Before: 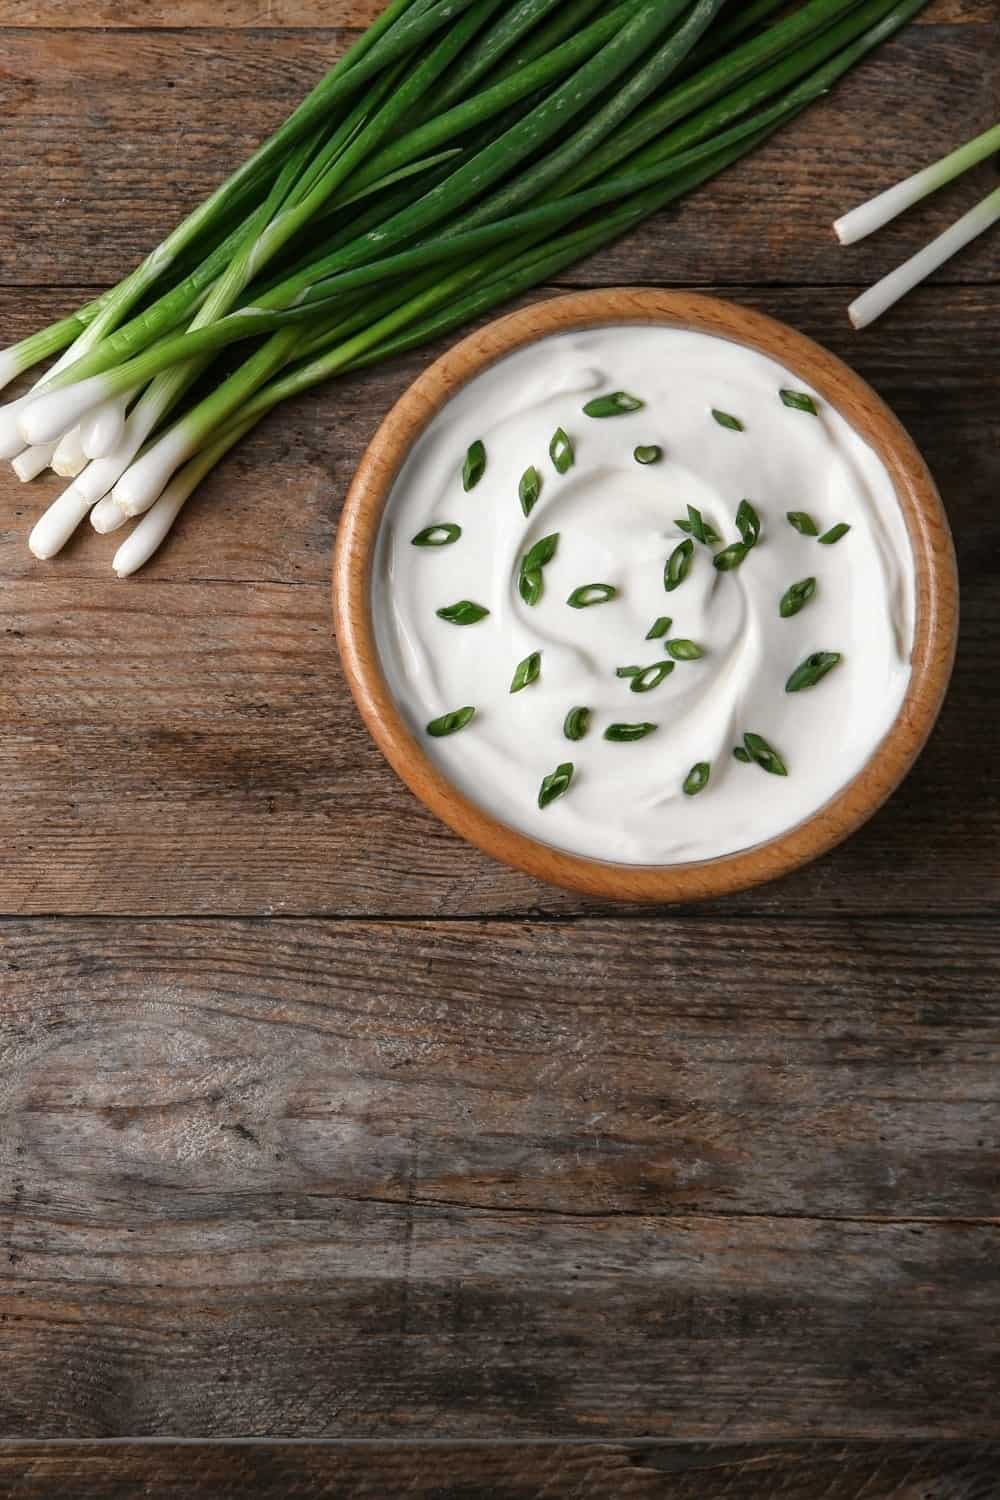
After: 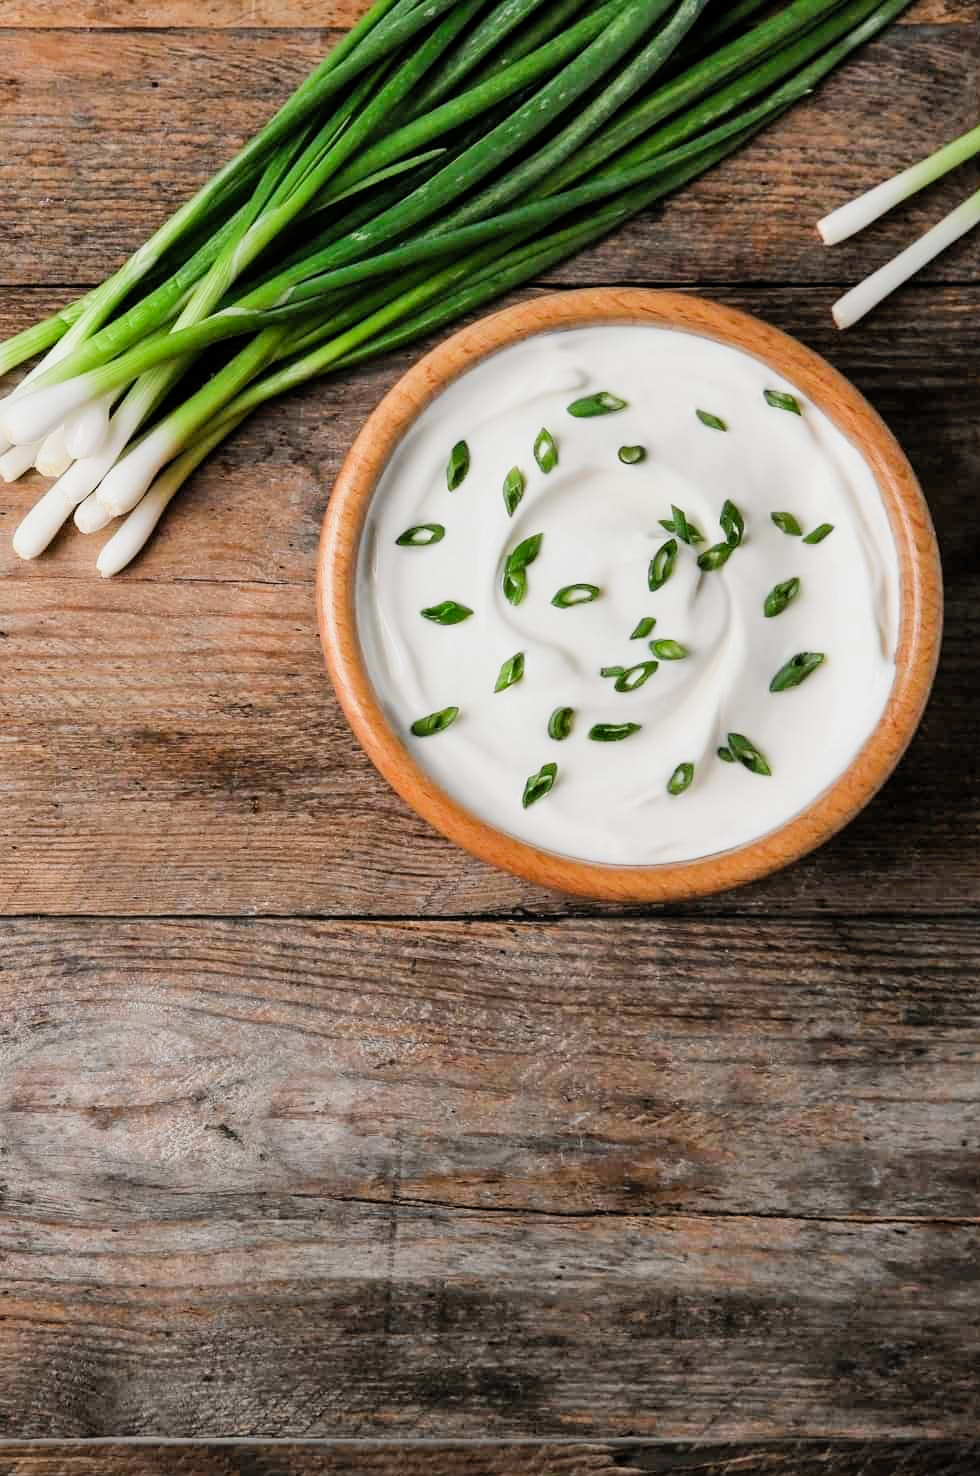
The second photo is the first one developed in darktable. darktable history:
filmic rgb: black relative exposure -6.98 EV, white relative exposure 5.63 EV, hardness 2.85, iterations of high-quality reconstruction 0
crop: left 1.664%, right 0.285%, bottom 1.587%
exposure: black level correction 0.001, exposure 0.499 EV, compensate exposure bias true, compensate highlight preservation false
contrast brightness saturation: contrast 0.074, brightness 0.078, saturation 0.18
levels: levels [0, 0.476, 0.951]
shadows and highlights: shadows 34.29, highlights -34.76, soften with gaussian
